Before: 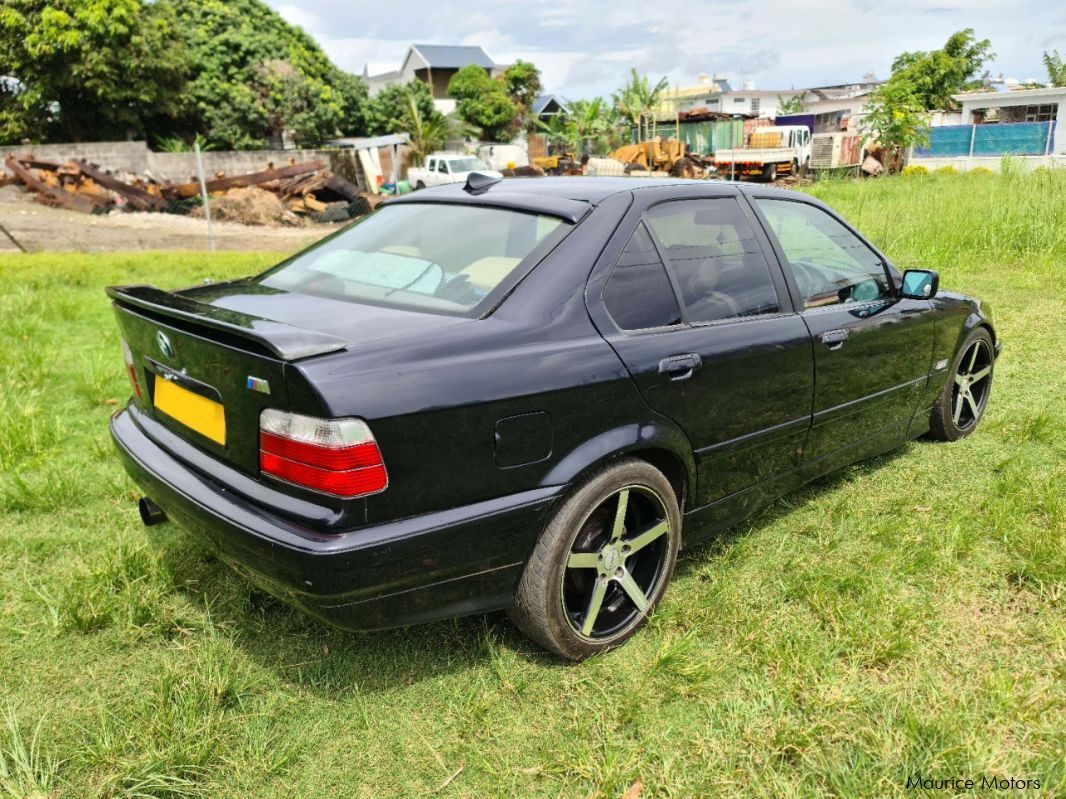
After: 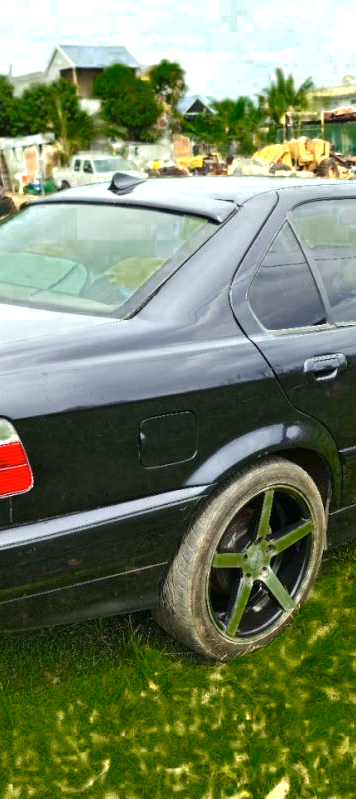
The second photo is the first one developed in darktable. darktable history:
color zones: curves: ch0 [(0.25, 0.5) (0.347, 0.092) (0.75, 0.5)]; ch1 [(0.25, 0.5) (0.33, 0.51) (0.75, 0.5)], mix 101.84%
color correction: highlights a* -4.56, highlights b* 5.05, saturation 0.939
exposure: black level correction 0.001, exposure 1.047 EV, compensate highlight preservation false
crop: left 33.337%, right 33.252%
